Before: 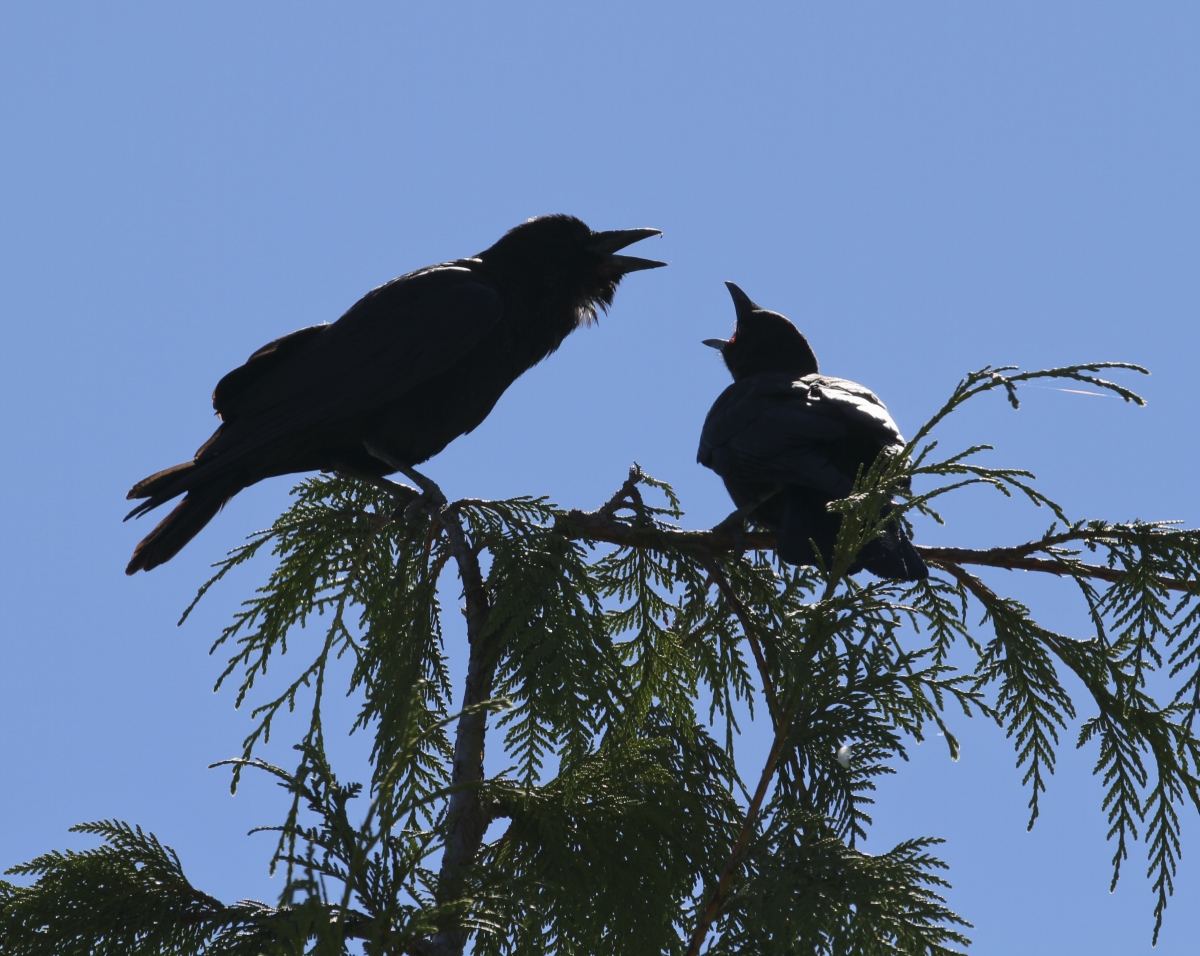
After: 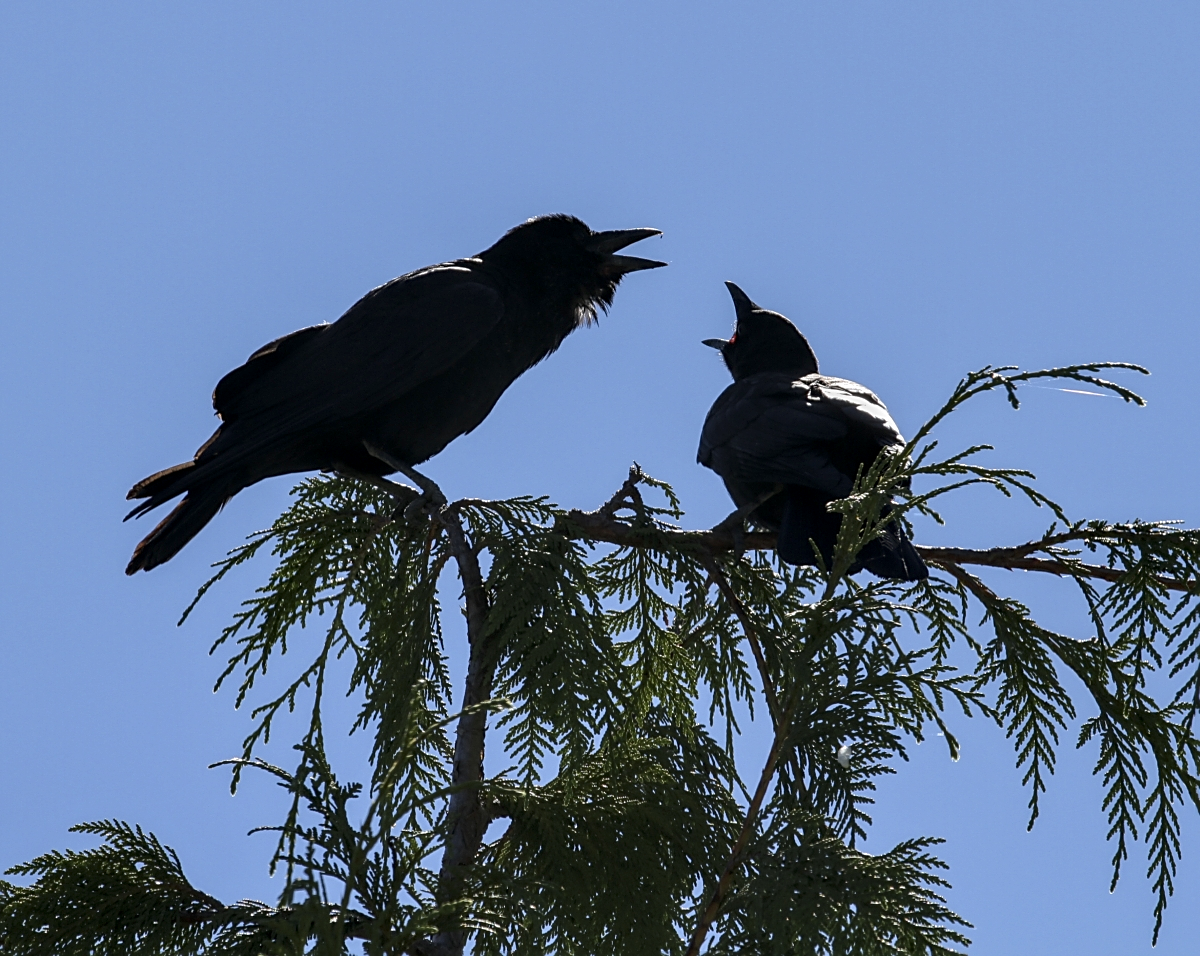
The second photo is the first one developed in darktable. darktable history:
local contrast: detail 144%
sharpen: on, module defaults
exposure: black level correction 0.001, compensate highlight preservation false
